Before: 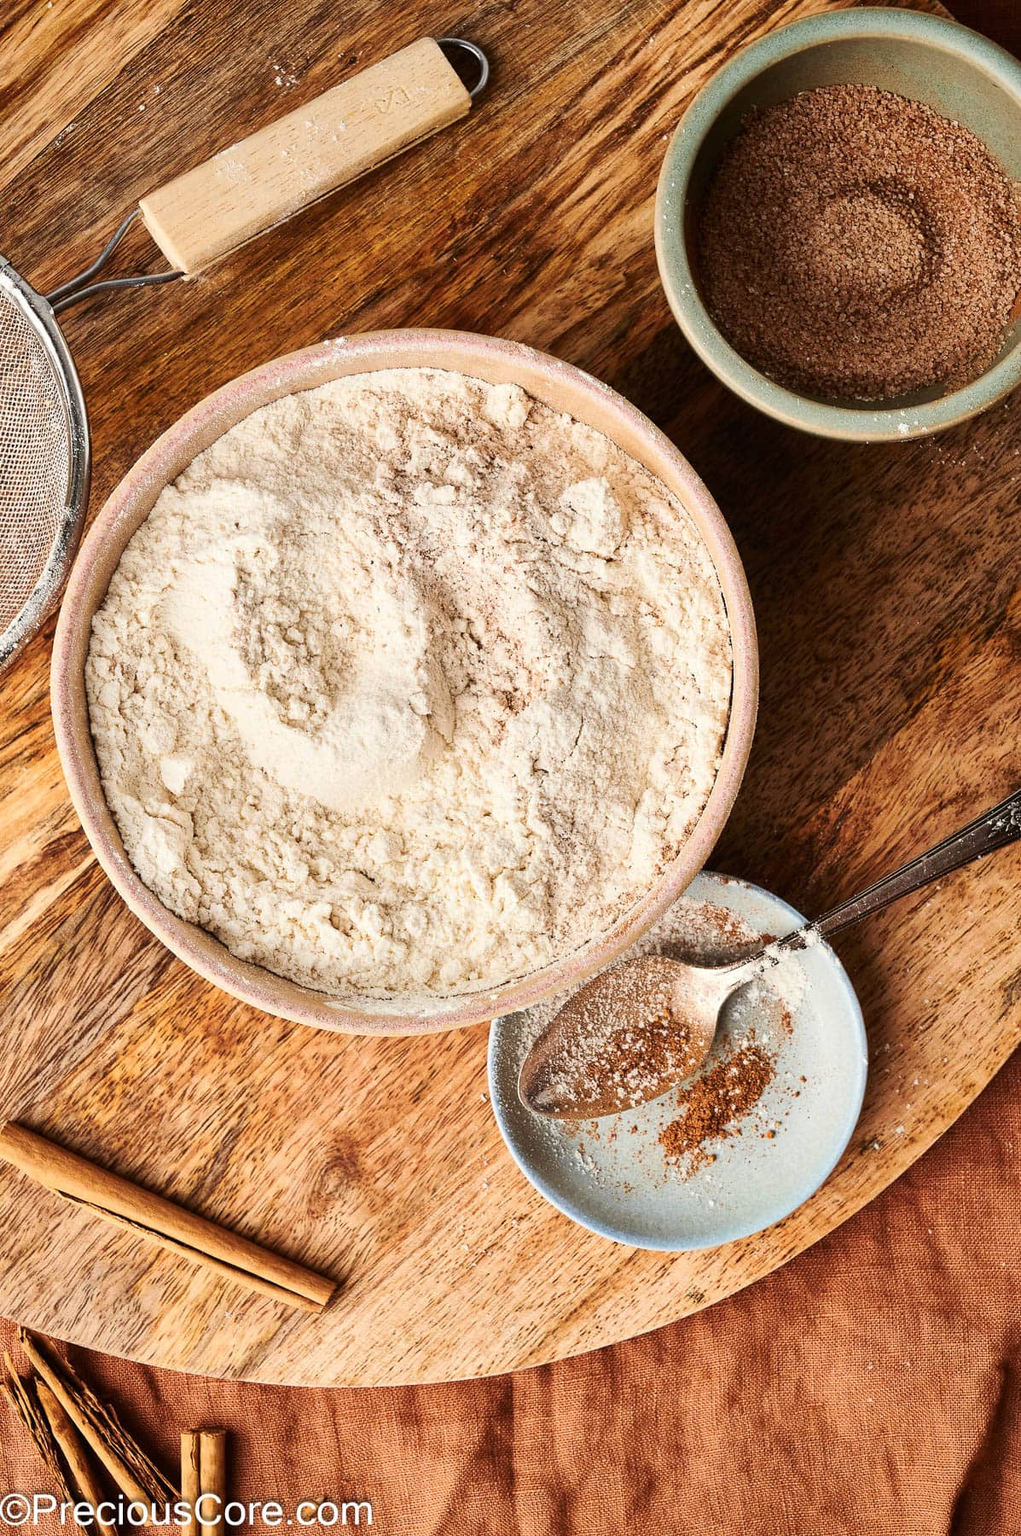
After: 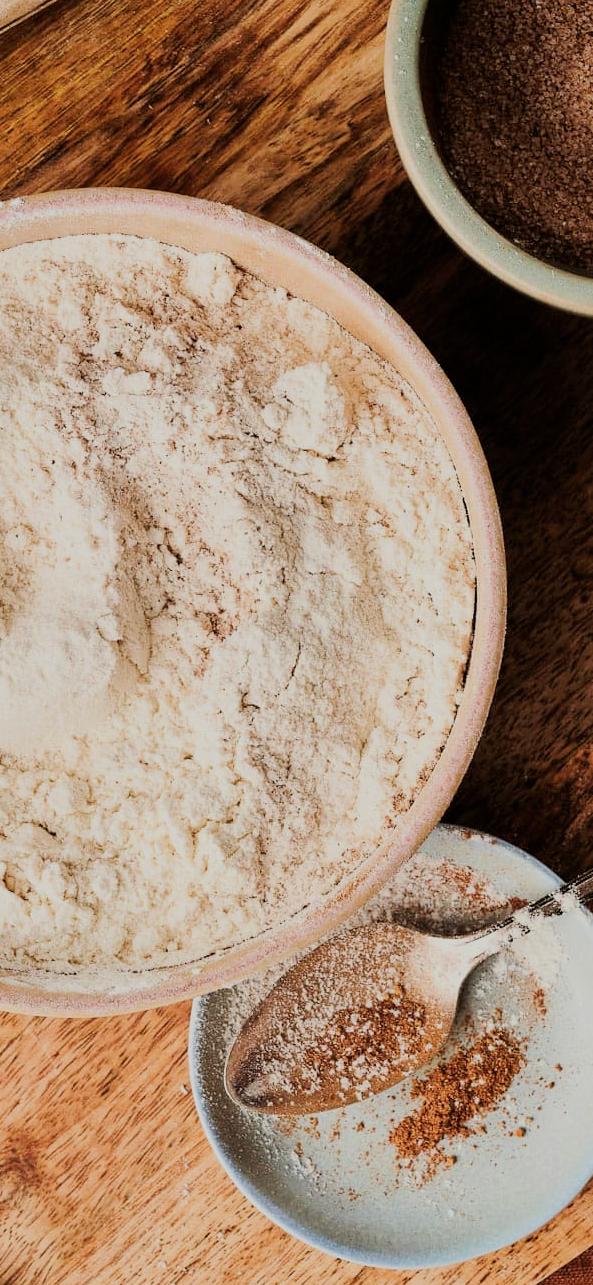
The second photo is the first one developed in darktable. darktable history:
crop: left 32.075%, top 10.976%, right 18.355%, bottom 17.596%
filmic rgb: black relative exposure -7.65 EV, white relative exposure 4.56 EV, hardness 3.61, contrast 1.05
shadows and highlights: shadows 25, highlights -25
